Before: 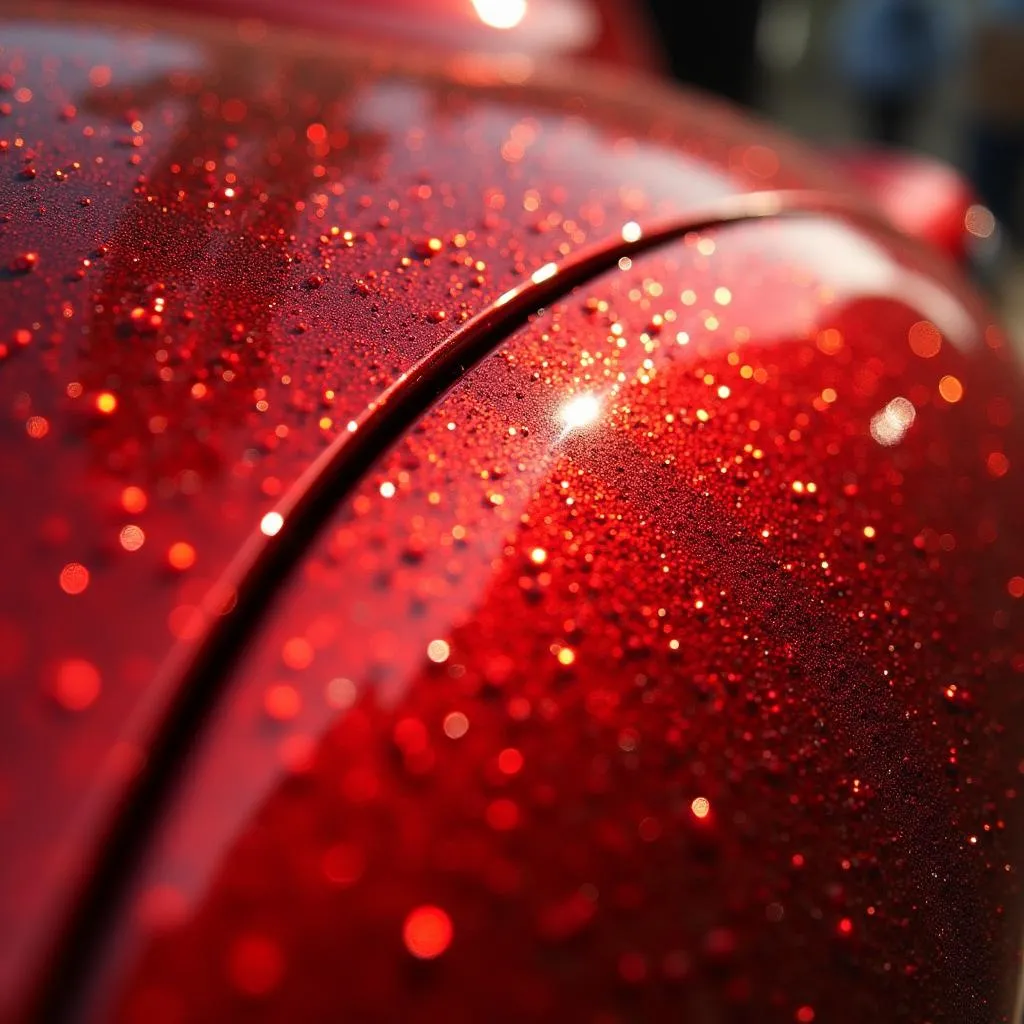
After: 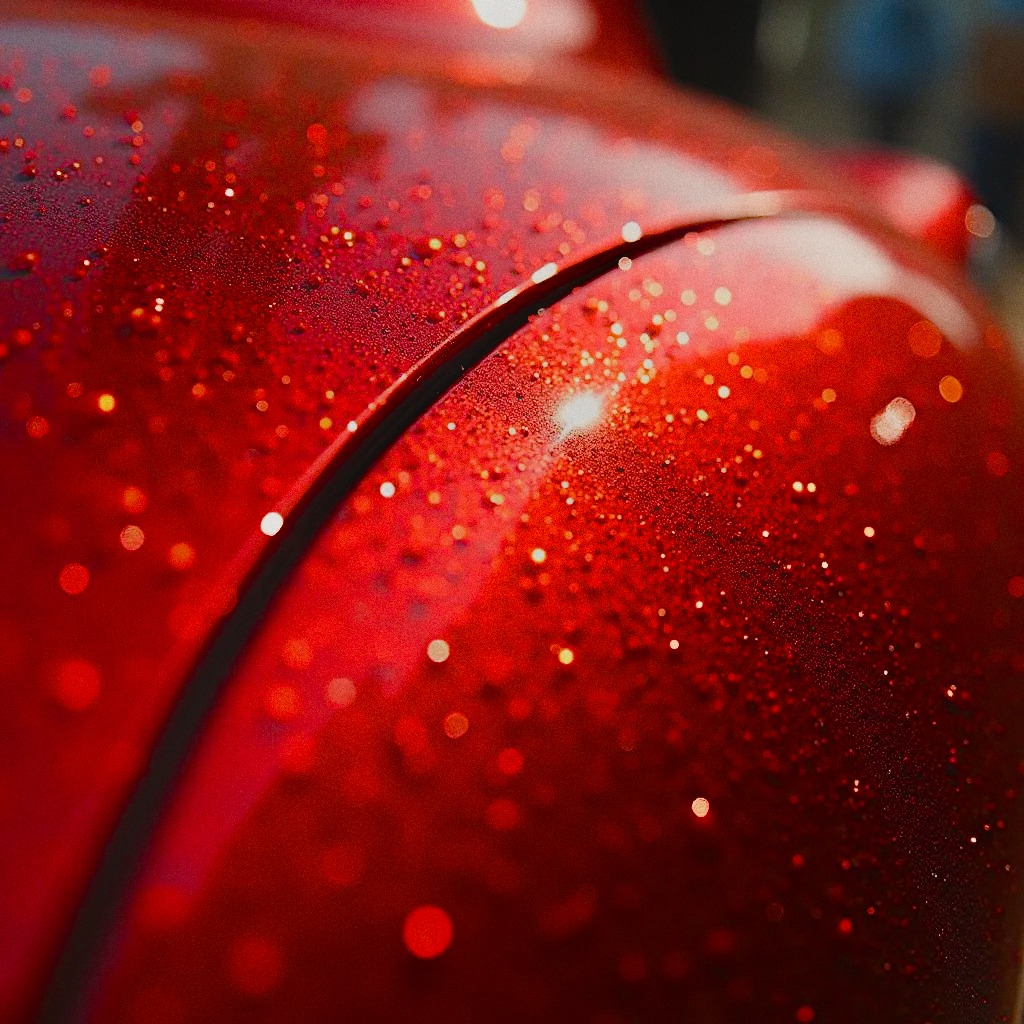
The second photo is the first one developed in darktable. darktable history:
contrast equalizer "soft": octaves 7, y [[0.6 ×6], [0.55 ×6], [0 ×6], [0 ×6], [0 ×6]], mix -1
color balance rgb "basic colorfulness: standard": perceptual saturation grading › global saturation 20%, perceptual saturation grading › highlights -25%, perceptual saturation grading › shadows 25%
color balance rgb "filmic contrast": global offset › luminance 0.5%, perceptual brilliance grading › highlights 10%, perceptual brilliance grading › mid-tones 5%, perceptual brilliance grading › shadows -10%
color balance rgb "blue and orange": shadows lift › chroma 7%, shadows lift › hue 249°, highlights gain › chroma 5%, highlights gain › hue 34.5°
diffuse or sharpen "sharpen demosaicing: AA filter": edge sensitivity 1, 1st order anisotropy 100%, 2nd order anisotropy 100%, 3rd order anisotropy 100%, 4th order anisotropy 100%, 1st order speed -25%, 2nd order speed -25%, 3rd order speed -25%, 4th order speed -25%
diffuse or sharpen "1": radius span 32, 1st order speed 50%, 2nd order speed 50%, 3rd order speed 50%, 4th order speed 50% | blend: blend mode normal, opacity 25%; mask: uniform (no mask)
grain: coarseness 0.47 ISO
rgb primaries "nice": tint hue 2.13°, tint purity 0.7%, red hue 0.028, red purity 1.09, green hue 0.023, green purity 1.08, blue hue -0.084, blue purity 1.17
sigmoid "neutral gray": contrast 1.22, skew 0.65
